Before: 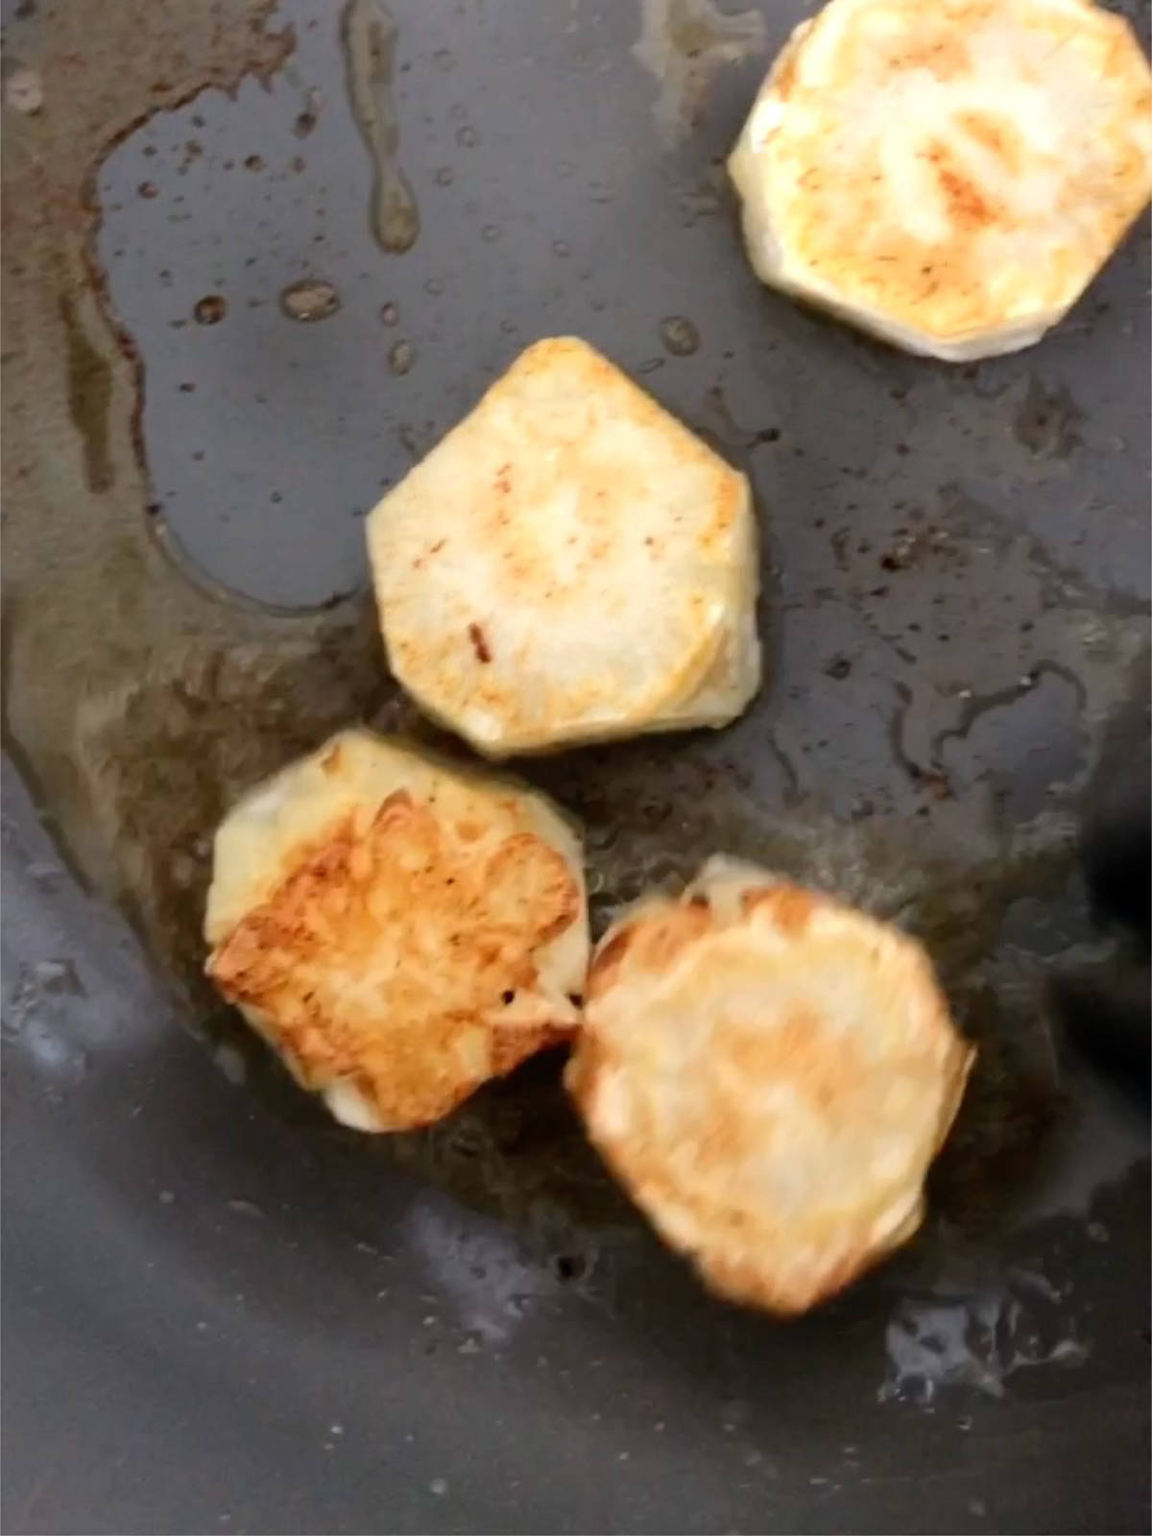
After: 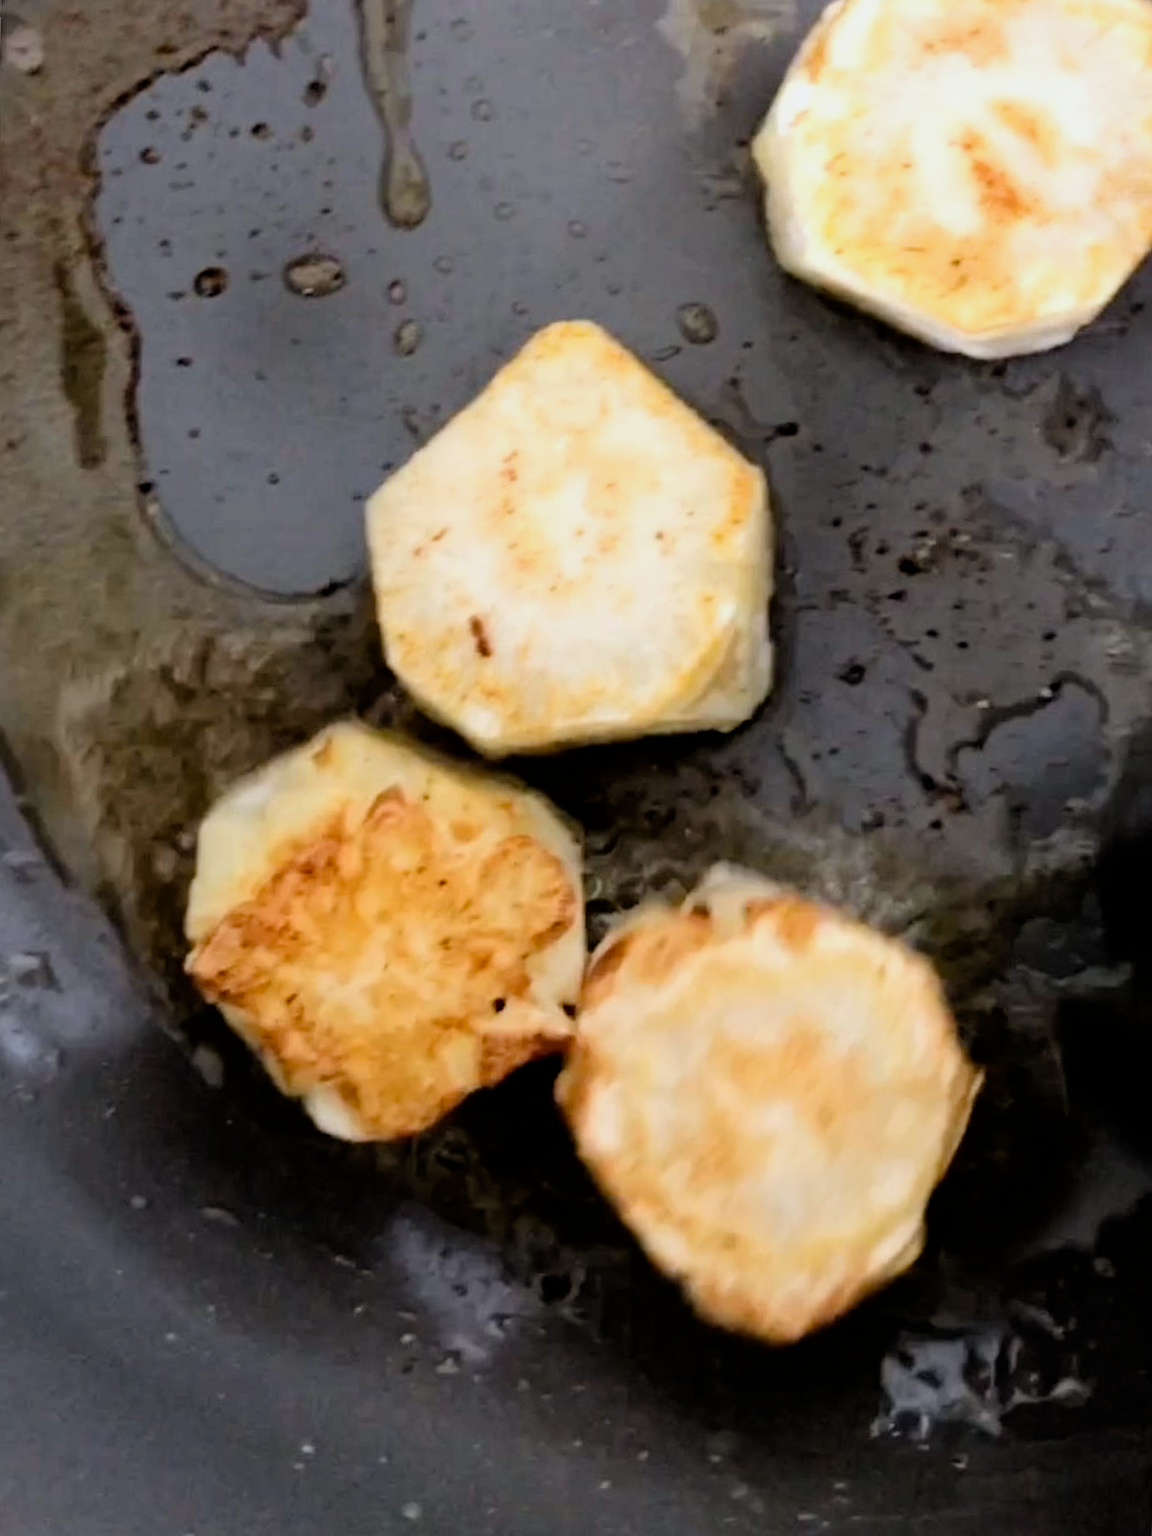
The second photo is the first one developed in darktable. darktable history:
crop and rotate: angle -1.69°
exposure: compensate highlight preservation false
haze removal: compatibility mode true, adaptive false
filmic rgb: black relative exposure -5 EV, white relative exposure 3.2 EV, hardness 3.42, contrast 1.2, highlights saturation mix -50%
